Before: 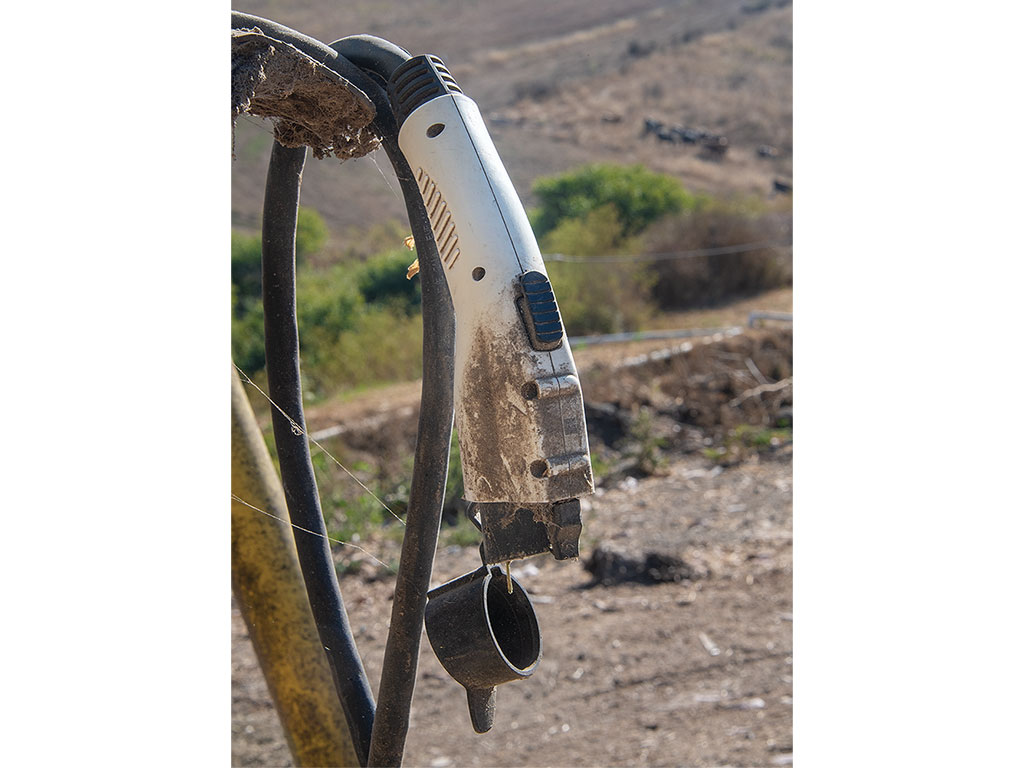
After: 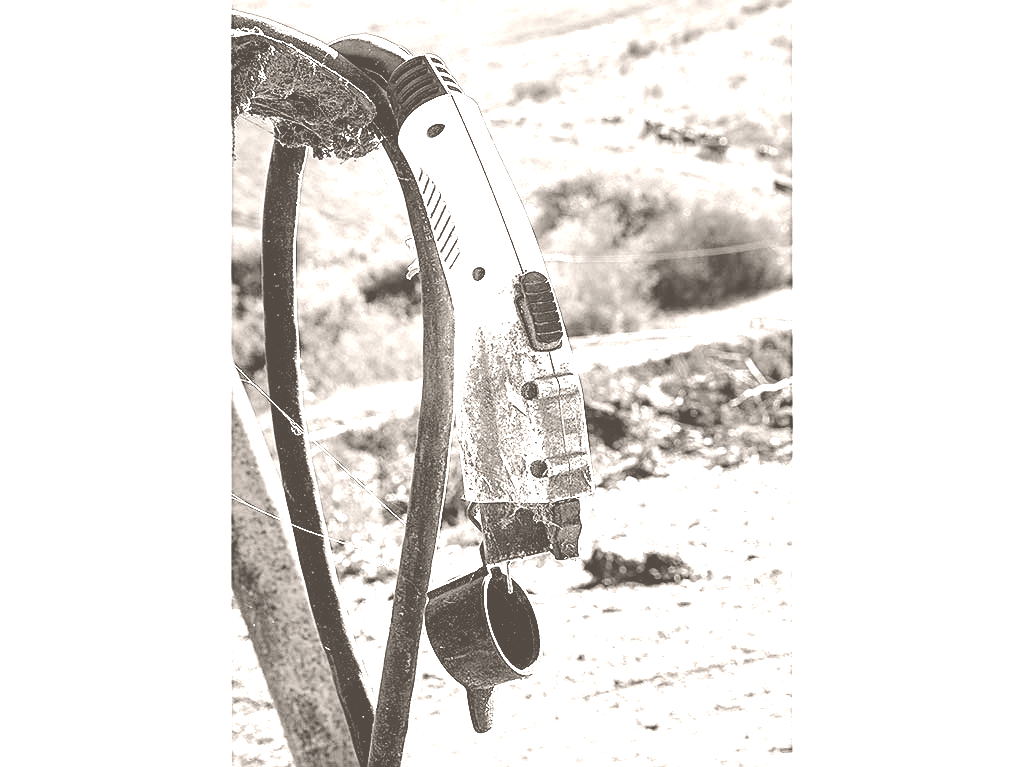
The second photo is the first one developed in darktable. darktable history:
colorize: hue 34.49°, saturation 35.33%, source mix 100%, lightness 55%, version 1
filmic rgb: black relative exposure -7.65 EV, white relative exposure 4.56 EV, hardness 3.61, color science v6 (2022)
crop: bottom 0.071%
color balance rgb: shadows lift › luminance -18.76%, shadows lift › chroma 35.44%, power › luminance -3.76%, power › hue 142.17°, highlights gain › chroma 7.5%, highlights gain › hue 184.75°, global offset › luminance -0.52%, global offset › chroma 0.91%, global offset › hue 173.36°, shadows fall-off 300%, white fulcrum 2 EV, highlights fall-off 300%, linear chroma grading › shadows 17.19%, linear chroma grading › highlights 61.12%, linear chroma grading › global chroma 50%, hue shift -150.52°, perceptual brilliance grading › global brilliance 12%, mask middle-gray fulcrum 100%, contrast gray fulcrum 38.43%, contrast 35.15%, saturation formula JzAzBz (2021)
white balance: red 1, blue 1
sharpen: on, module defaults
exposure: black level correction 0, exposure 1.675 EV, compensate exposure bias true, compensate highlight preservation false
color zones: curves: ch1 [(0, -0.014) (0.143, -0.013) (0.286, -0.013) (0.429, -0.016) (0.571, -0.019) (0.714, -0.015) (0.857, 0.002) (1, -0.014)]
